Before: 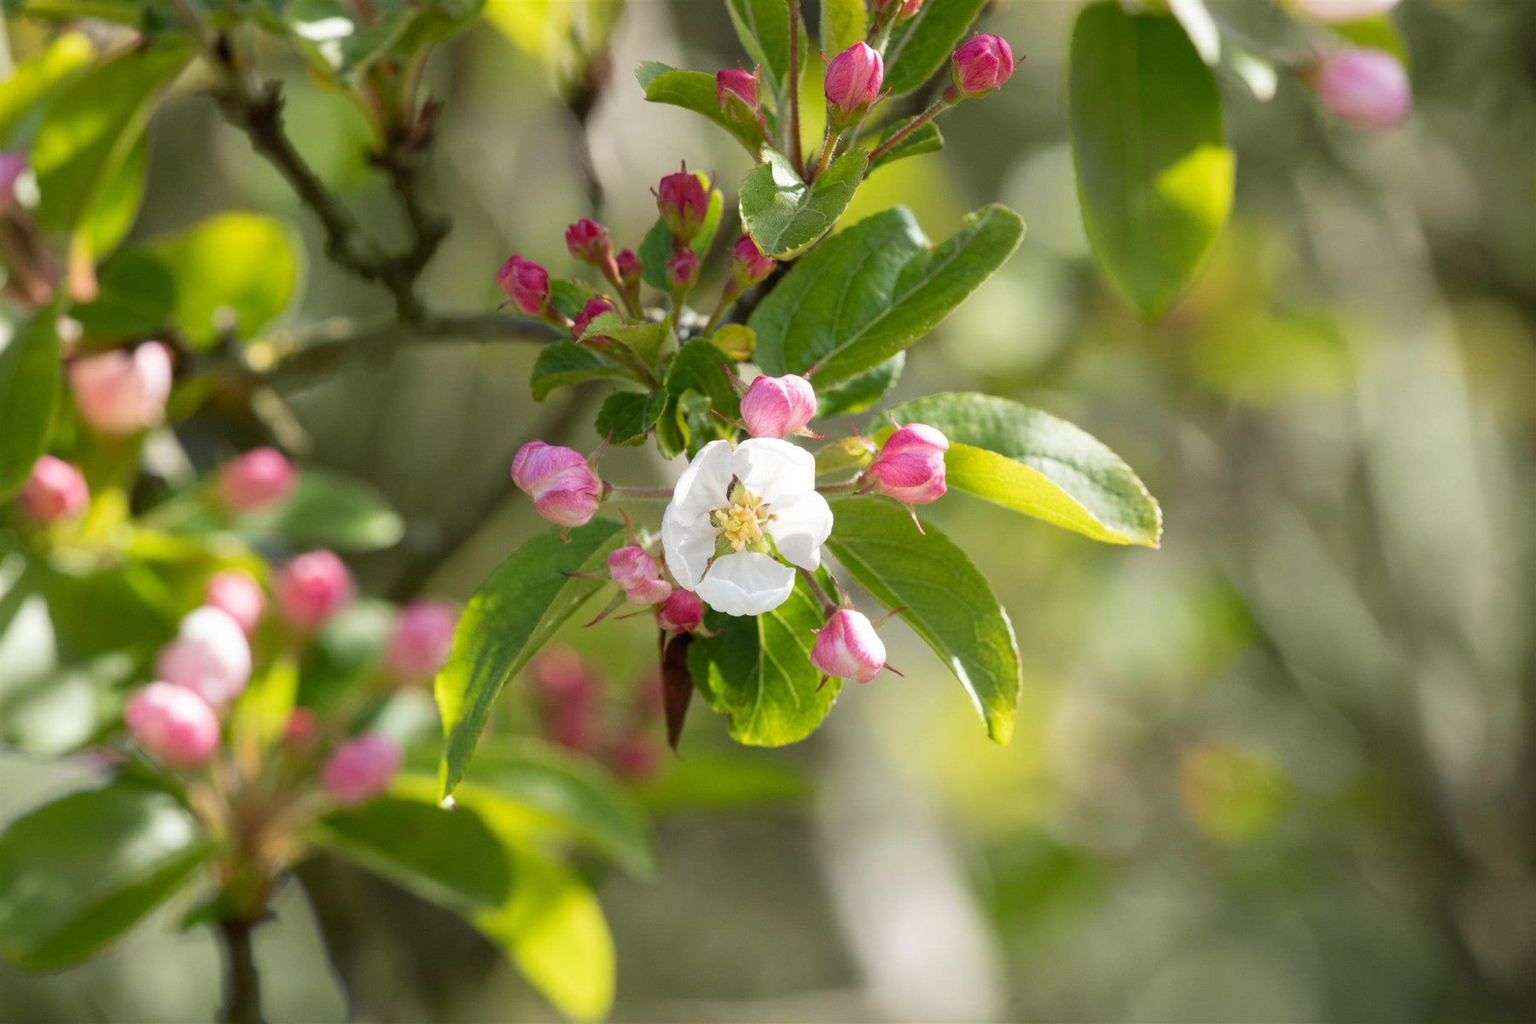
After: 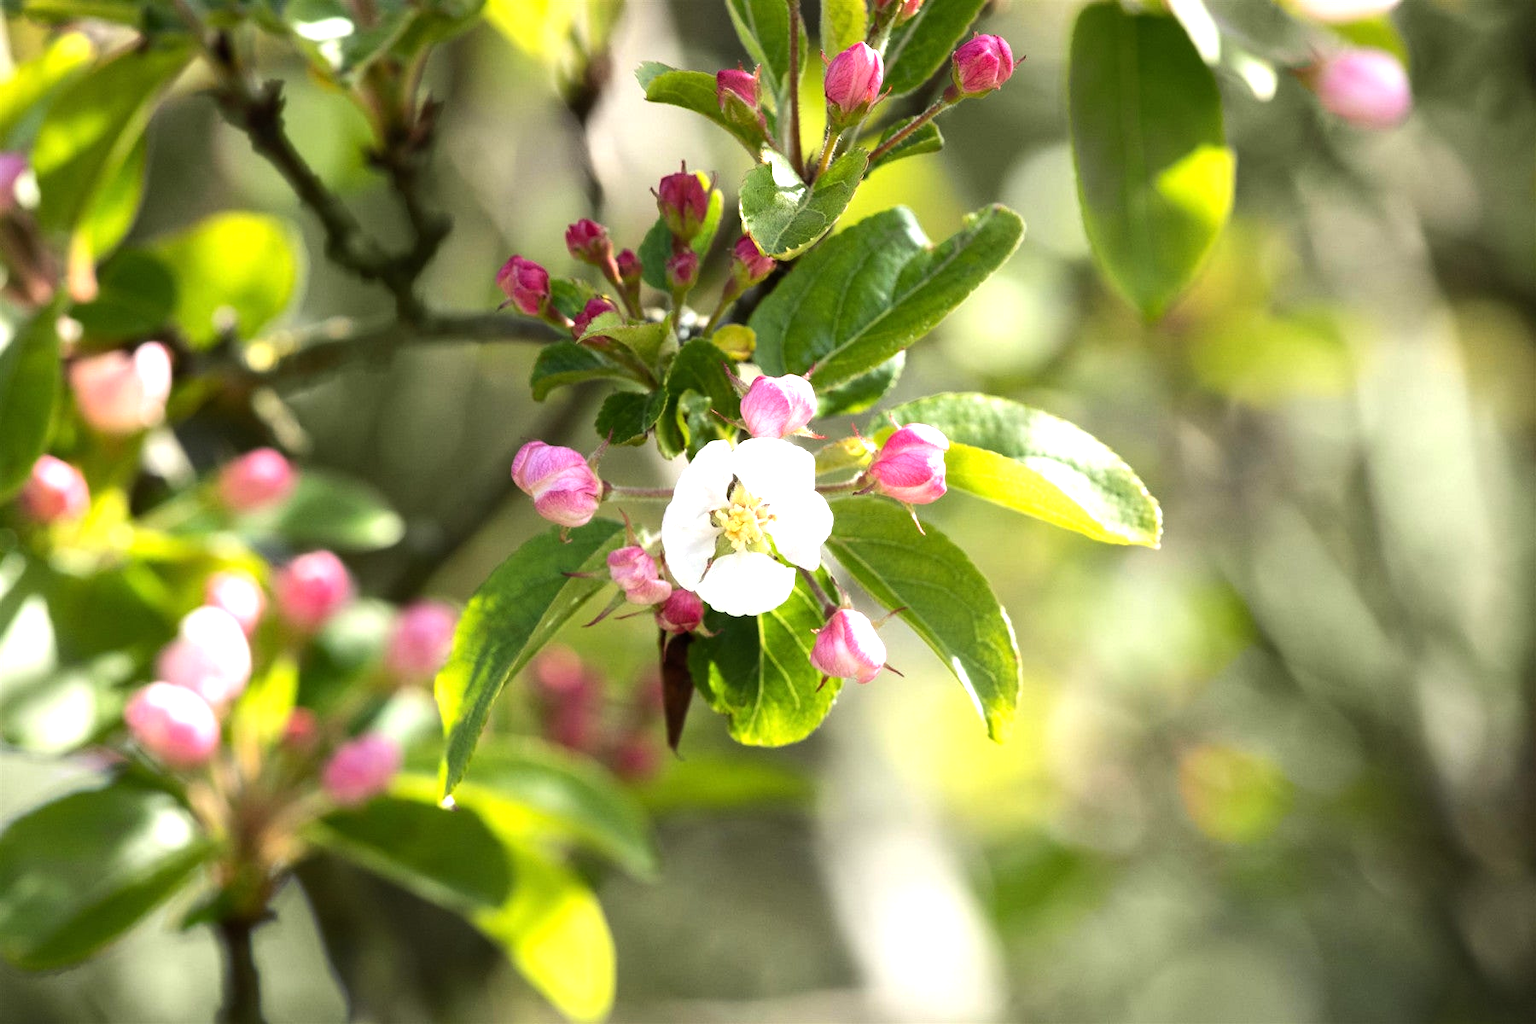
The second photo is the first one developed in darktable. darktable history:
tone equalizer: -8 EV -0.75 EV, -7 EV -0.7 EV, -6 EV -0.6 EV, -5 EV -0.4 EV, -3 EV 0.4 EV, -2 EV 0.6 EV, -1 EV 0.7 EV, +0 EV 0.75 EV, edges refinement/feathering 500, mask exposure compensation -1.57 EV, preserve details no
exposure: exposure 0.207 EV, compensate highlight preservation false
